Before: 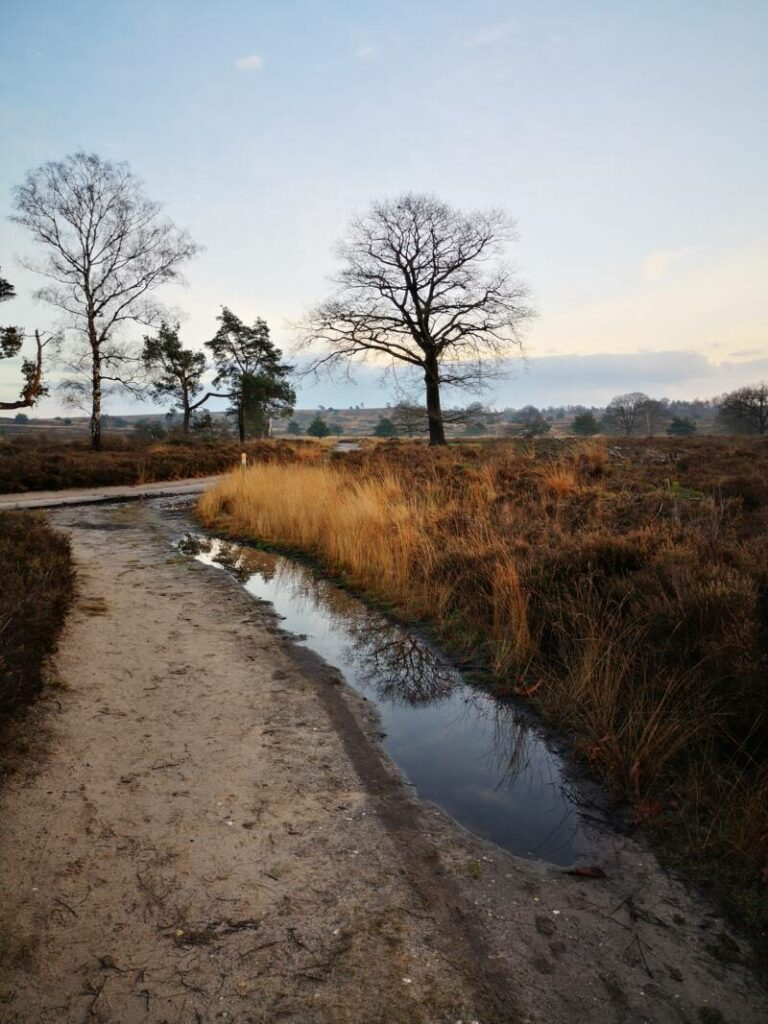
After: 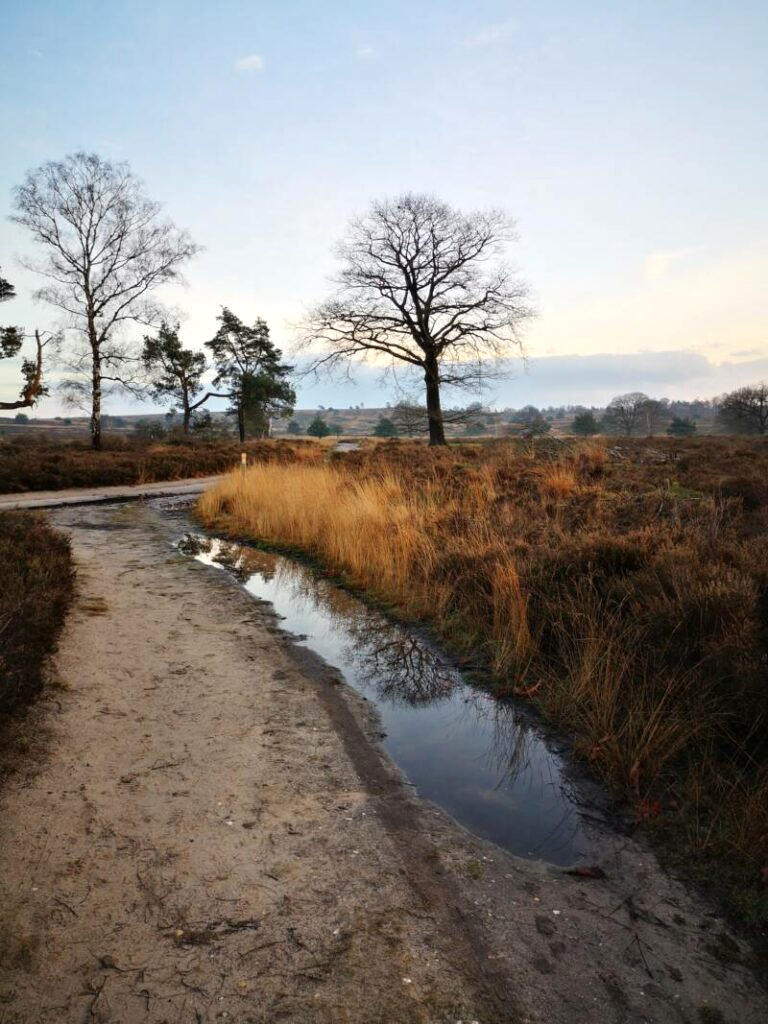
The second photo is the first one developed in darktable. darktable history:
exposure: exposure 0.2 EV, compensate highlight preservation false
tone equalizer: on, module defaults
